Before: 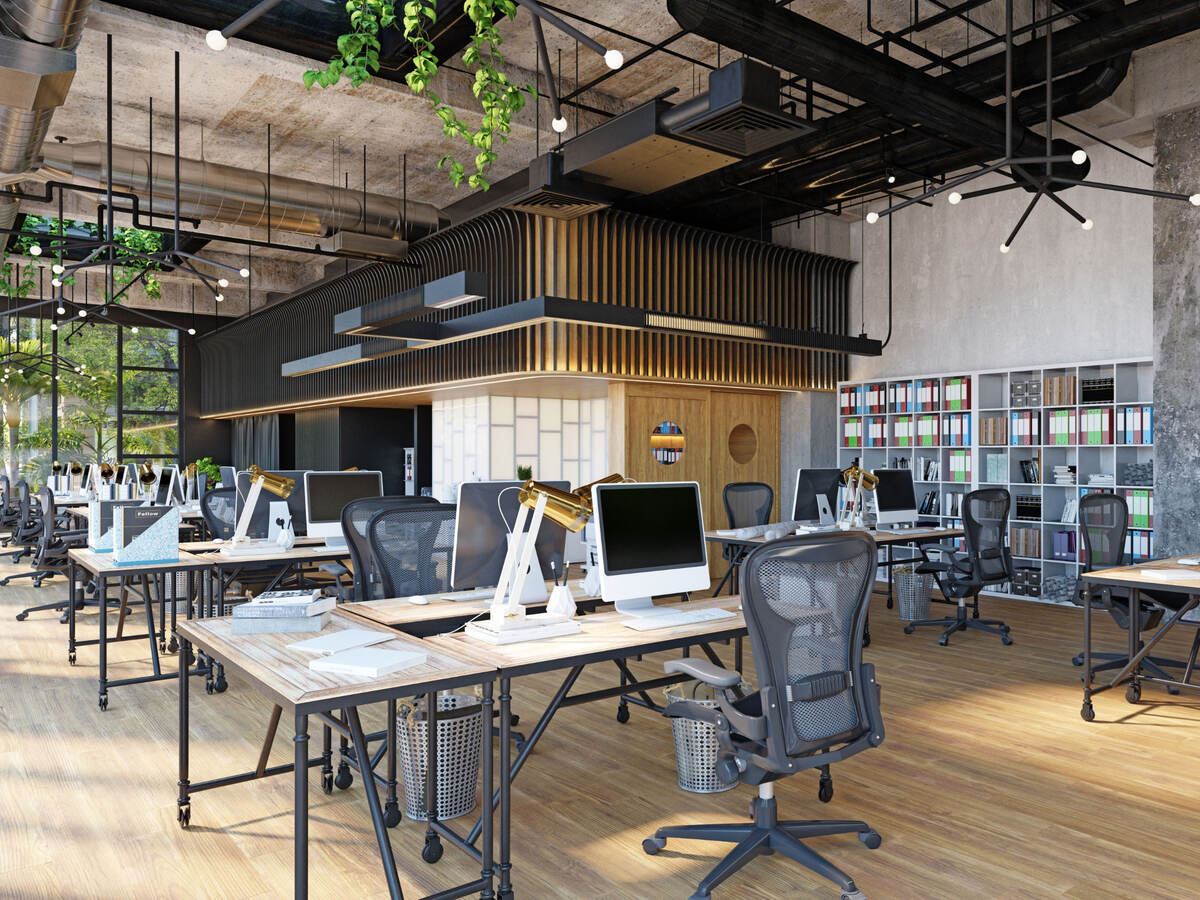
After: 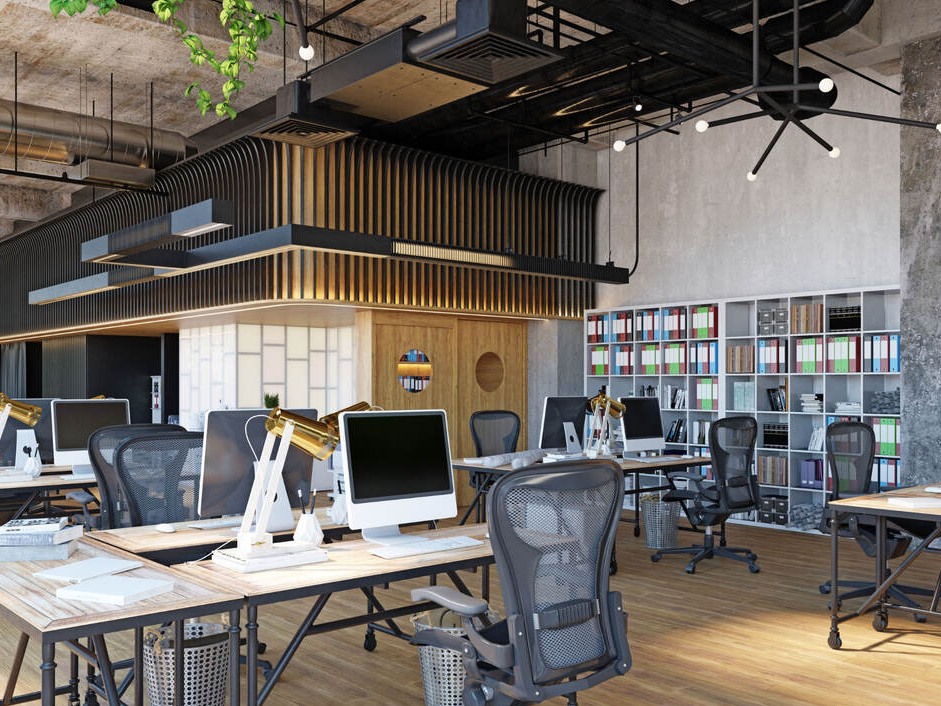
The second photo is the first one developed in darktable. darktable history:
shadows and highlights: shadows 37.19, highlights -27.71, soften with gaussian
crop and rotate: left 21.094%, top 8.092%, right 0.451%, bottom 13.406%
